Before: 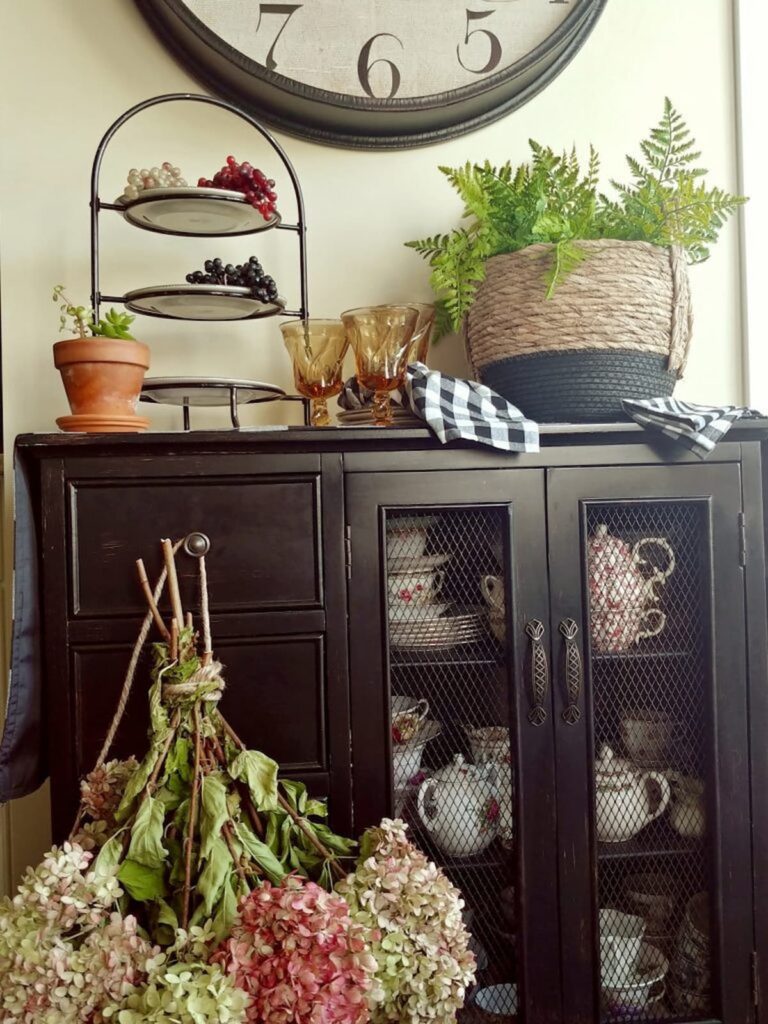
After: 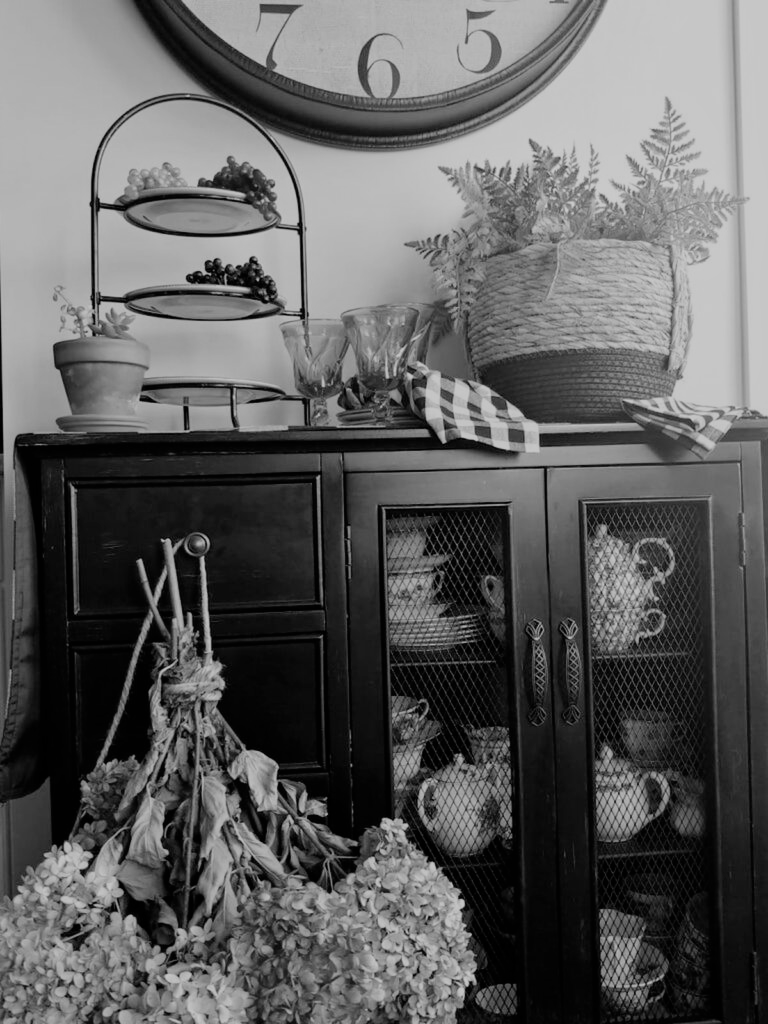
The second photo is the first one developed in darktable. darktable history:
monochrome: a -74.22, b 78.2
filmic rgb: black relative exposure -7.65 EV, white relative exposure 4.56 EV, hardness 3.61
